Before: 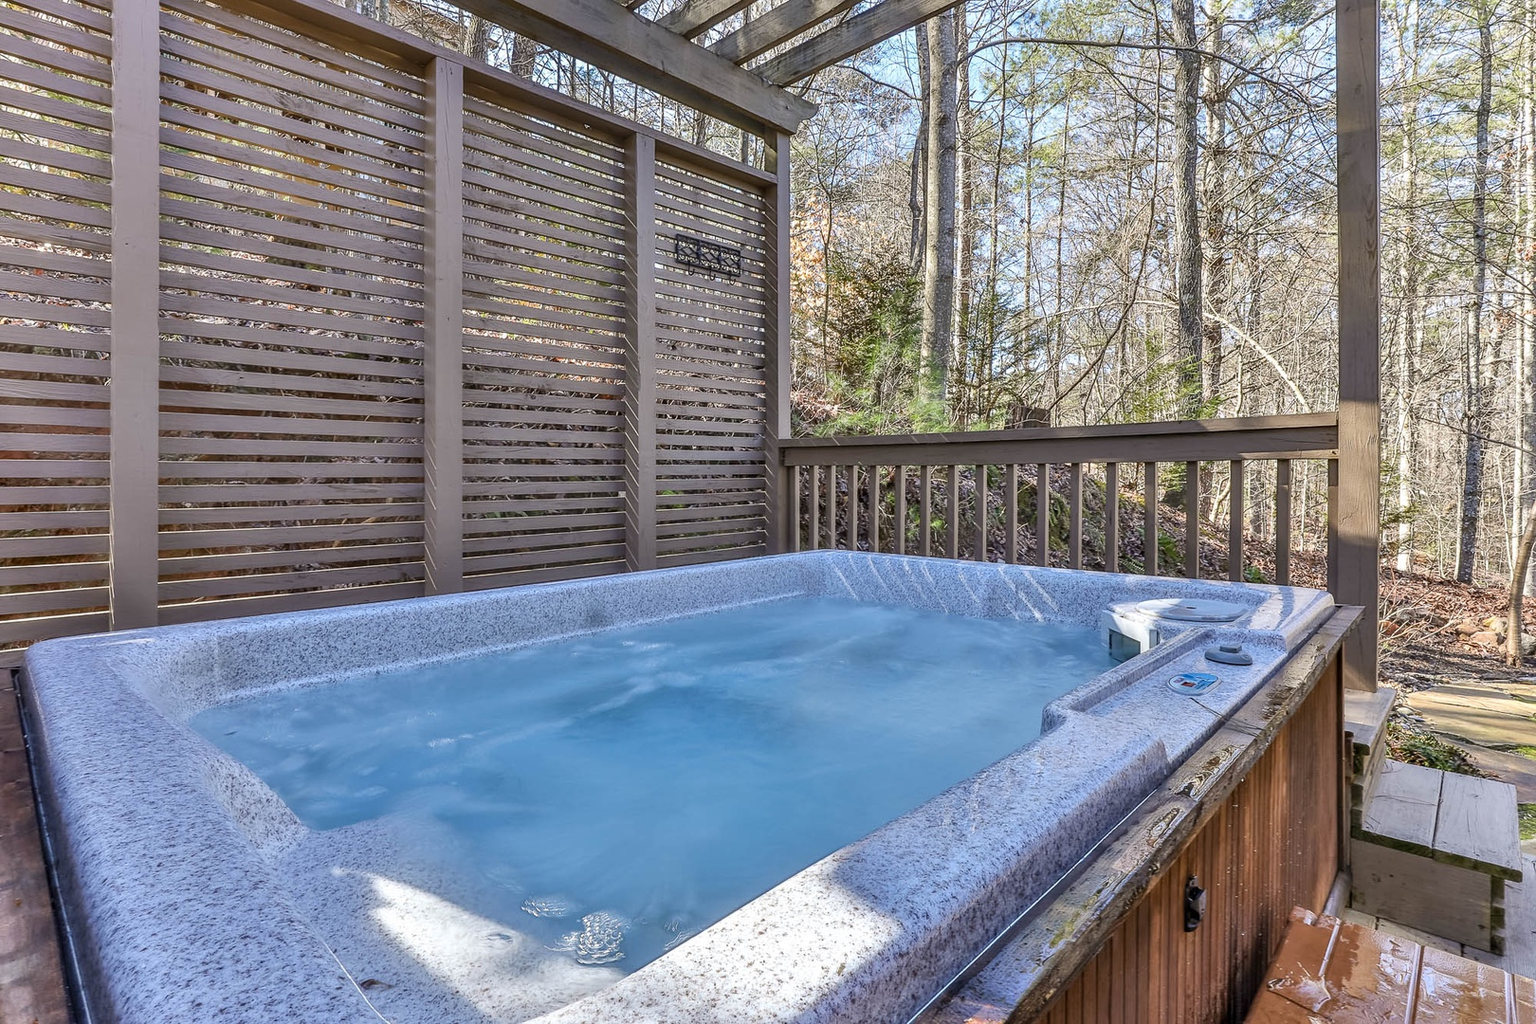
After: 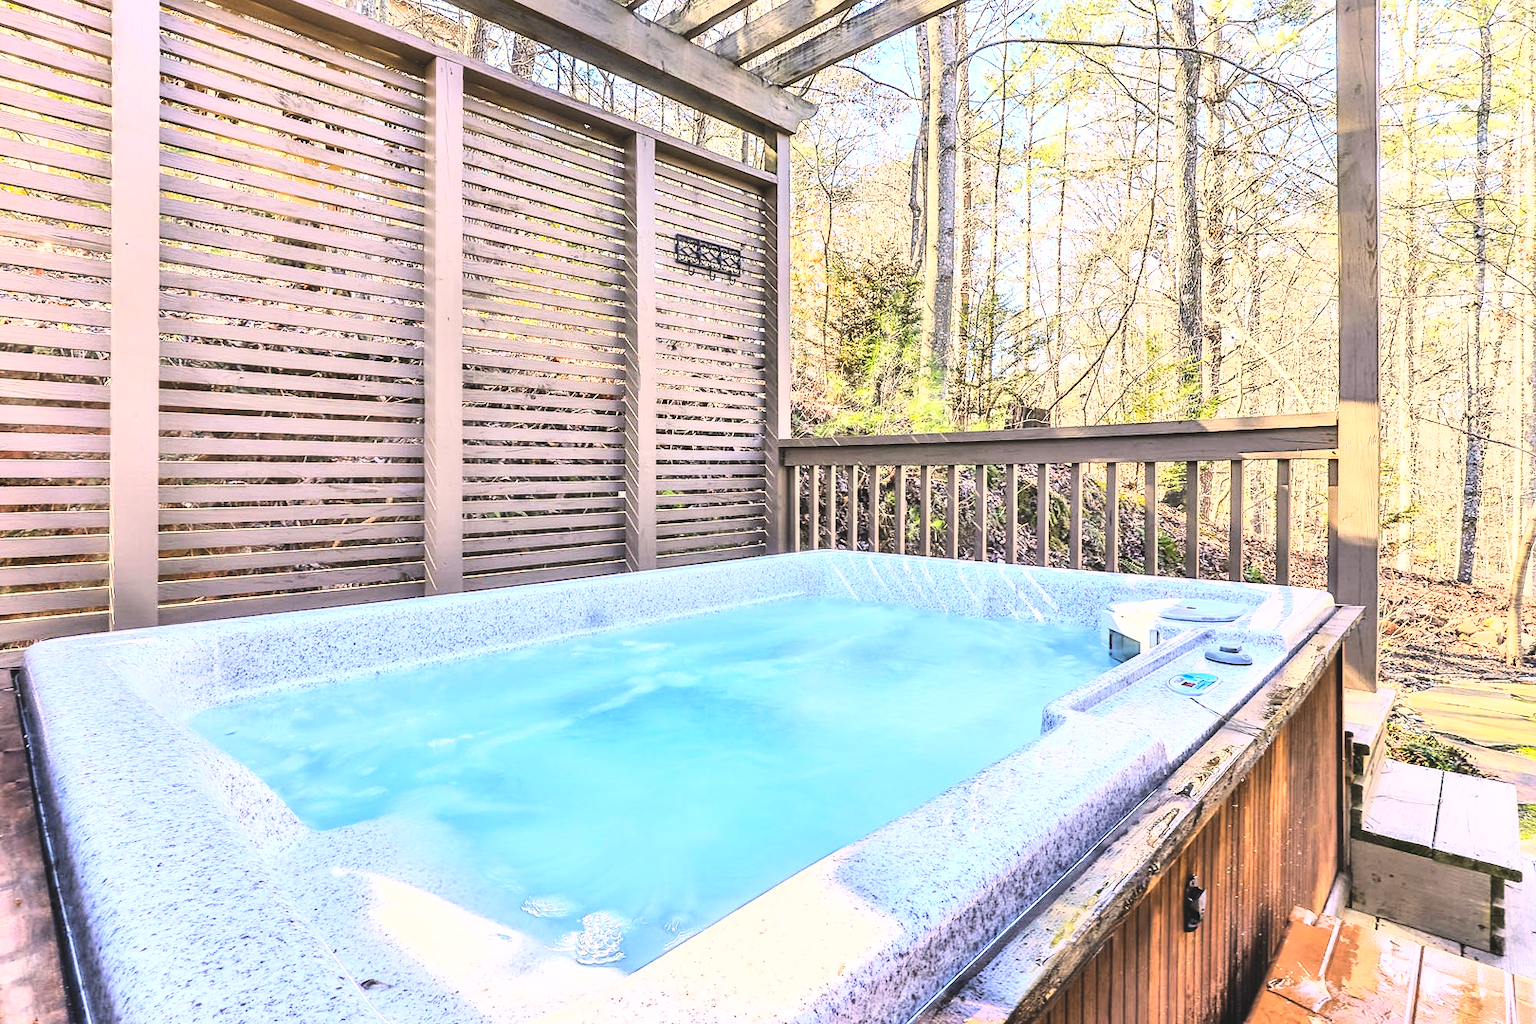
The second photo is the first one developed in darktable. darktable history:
base curve: curves: ch0 [(0, 0.003) (0.001, 0.002) (0.006, 0.004) (0.02, 0.022) (0.048, 0.086) (0.094, 0.234) (0.162, 0.431) (0.258, 0.629) (0.385, 0.8) (0.548, 0.918) (0.751, 0.988) (1, 1)]
color balance rgb: highlights gain › chroma 2.975%, highlights gain › hue 60.03°, perceptual saturation grading › global saturation 19.615%, global vibrance 20%
tone equalizer: -8 EV -0.758 EV, -7 EV -0.677 EV, -6 EV -0.593 EV, -5 EV -0.381 EV, -3 EV 0.367 EV, -2 EV 0.6 EV, -1 EV 0.69 EV, +0 EV 0.723 EV, edges refinement/feathering 500, mask exposure compensation -1.57 EV, preserve details no
exposure: black level correction -0.021, exposure -0.031 EV, compensate highlight preservation false
